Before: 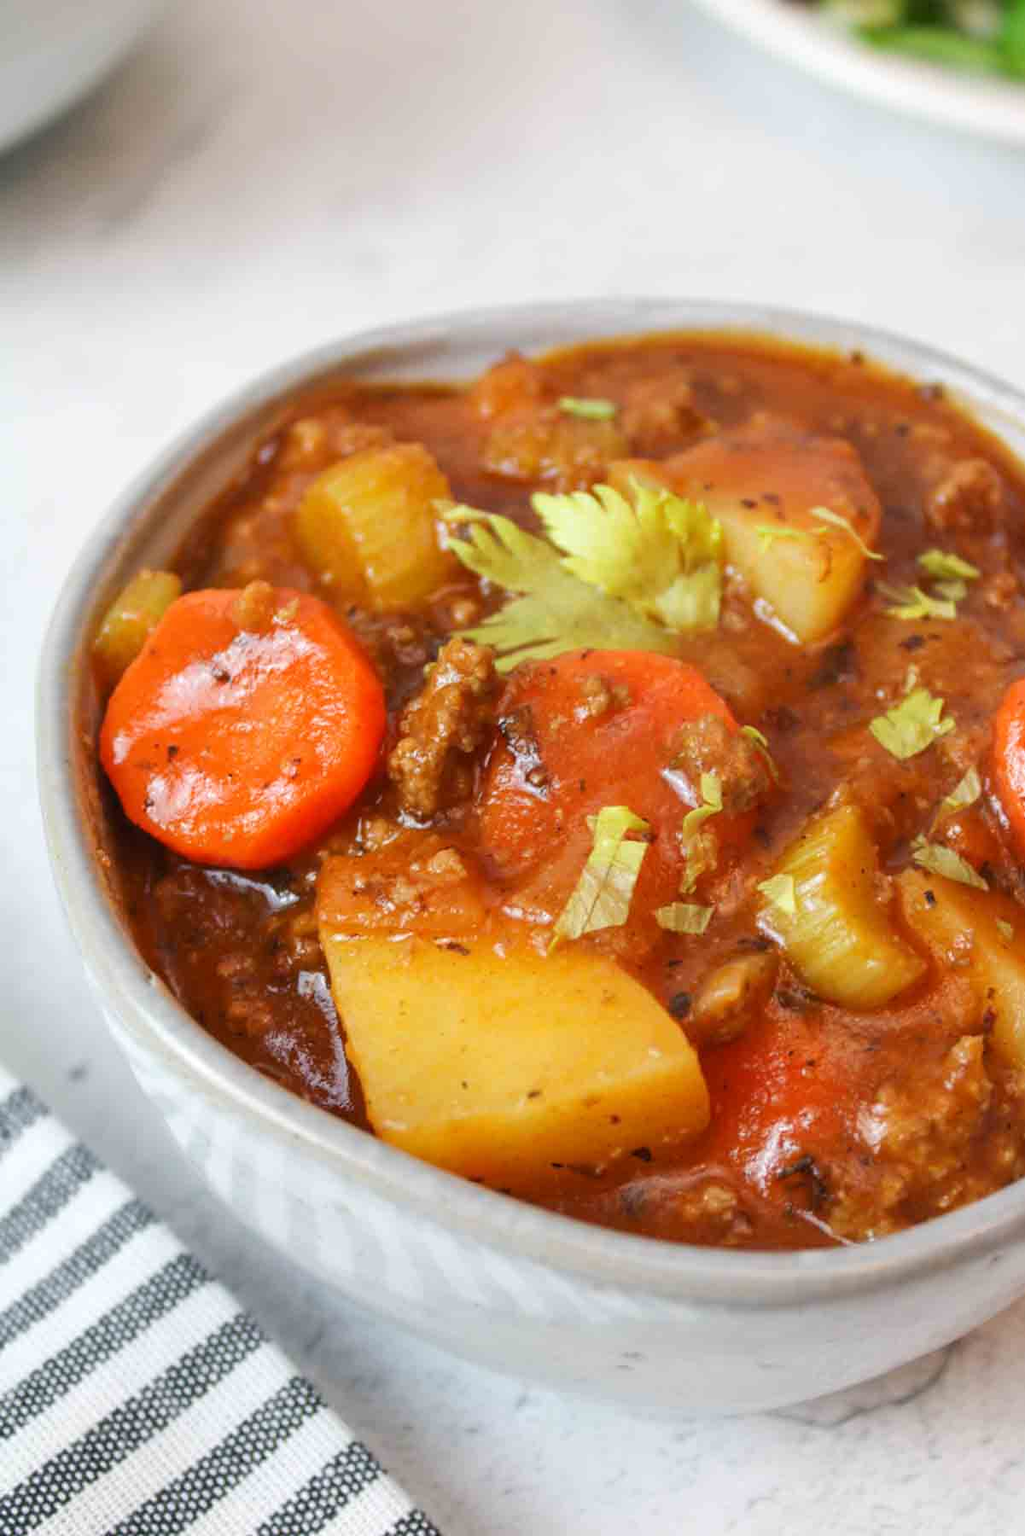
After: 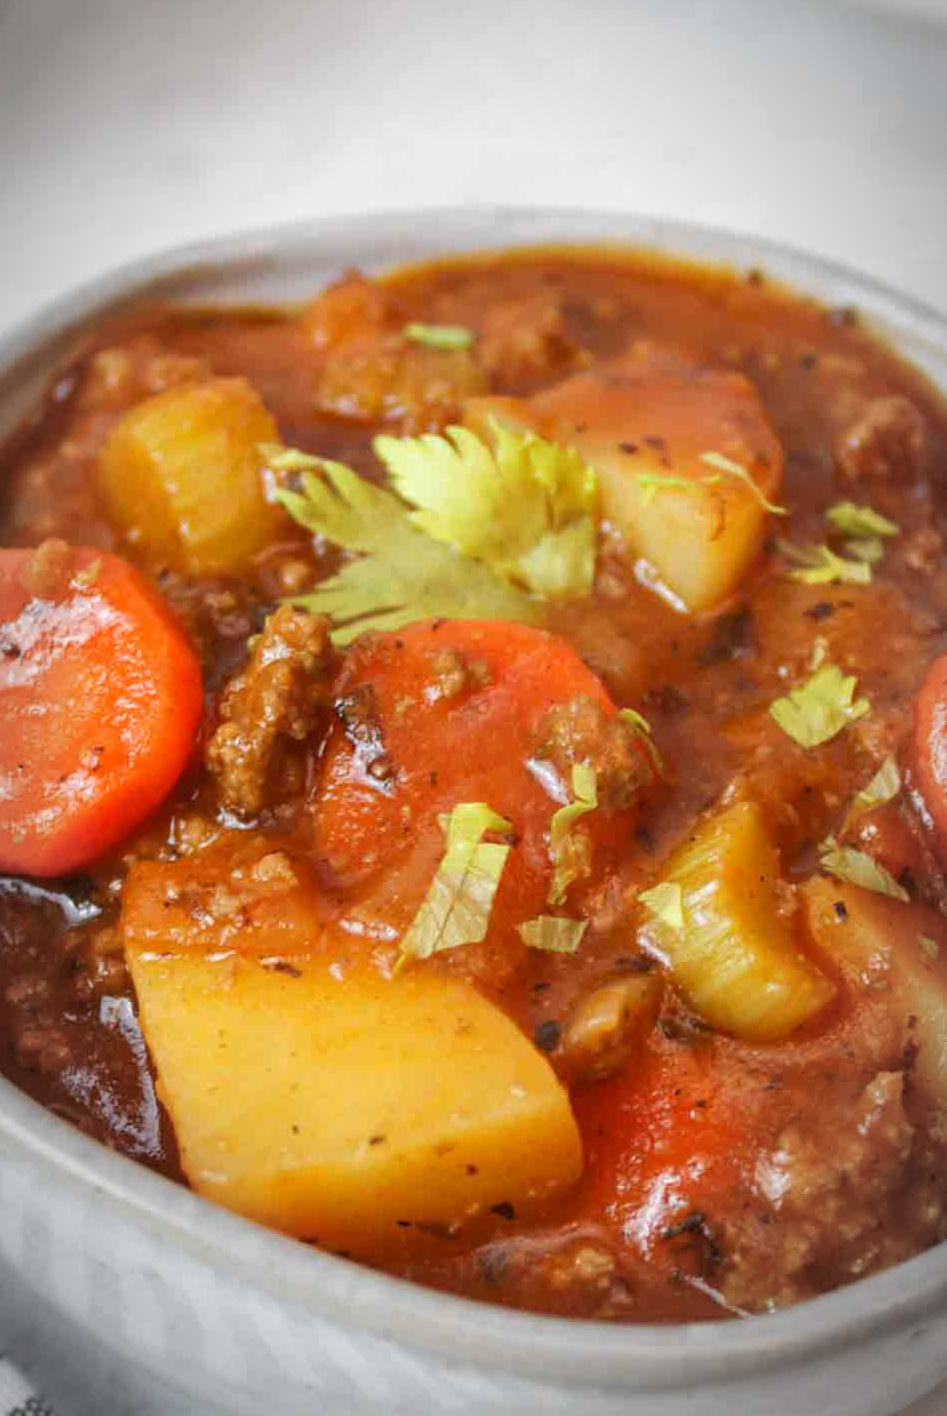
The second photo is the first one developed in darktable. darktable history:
vignetting: automatic ratio true
crop and rotate: left 20.74%, top 7.912%, right 0.375%, bottom 13.378%
